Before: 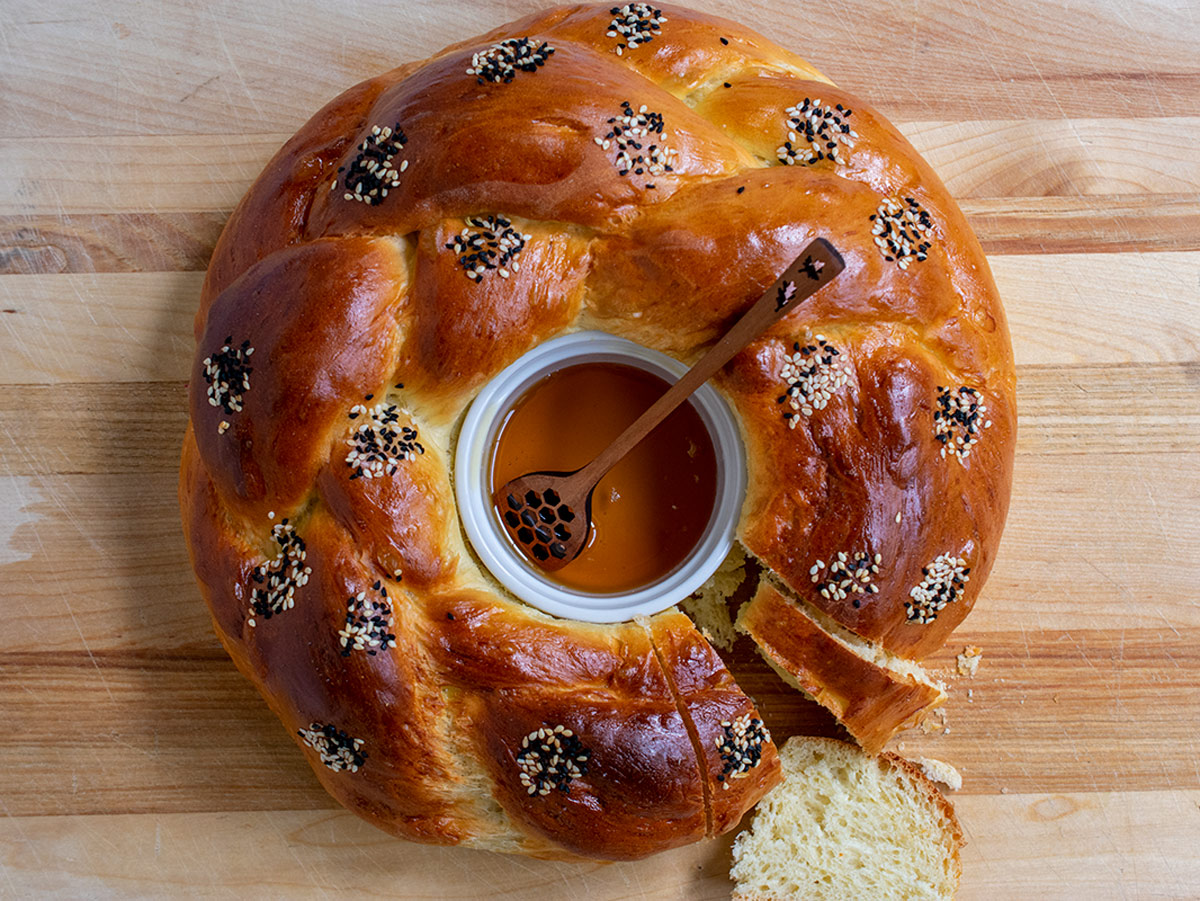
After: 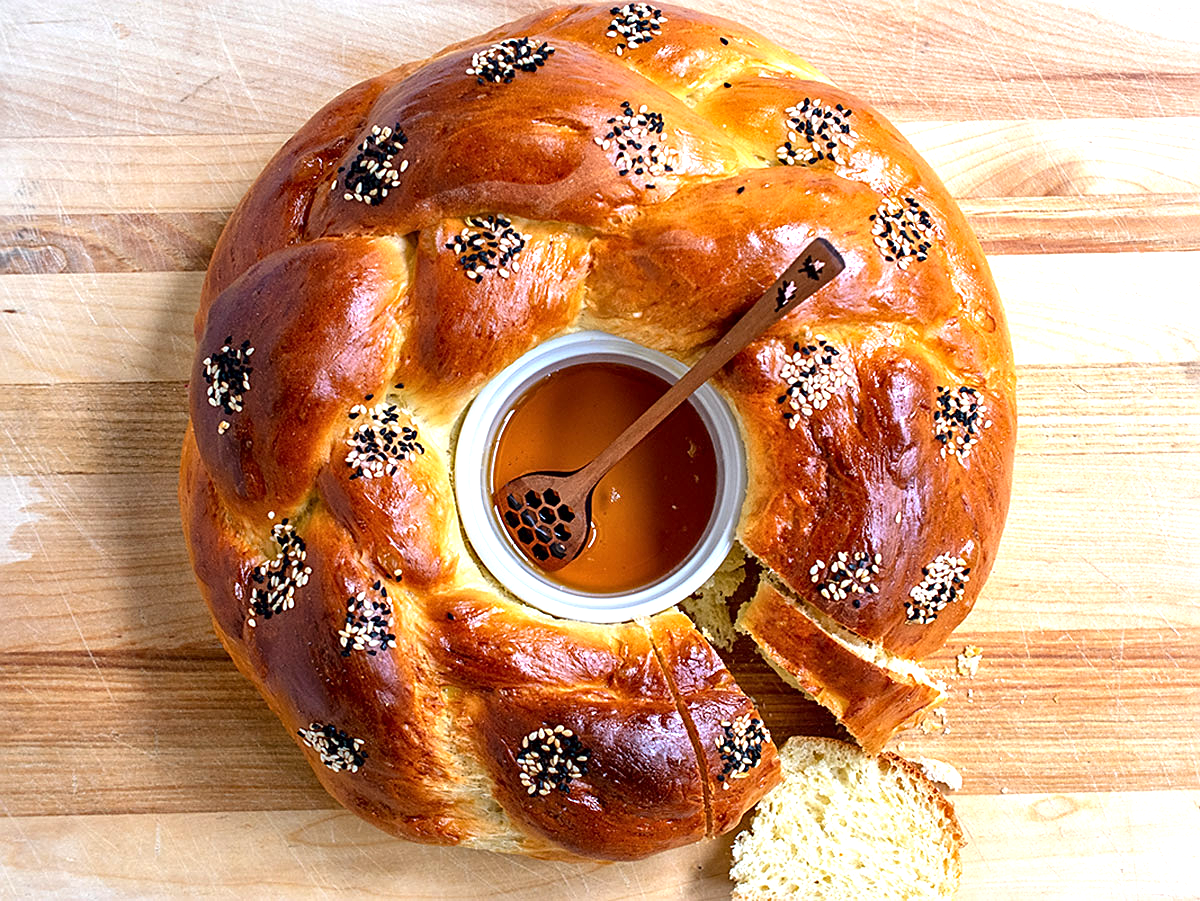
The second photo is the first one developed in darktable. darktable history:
exposure: black level correction 0, exposure 1 EV, compensate exposure bias true, compensate highlight preservation false
local contrast: mode bilateral grid, contrast 19, coarseness 51, detail 119%, midtone range 0.2
sharpen: on, module defaults
